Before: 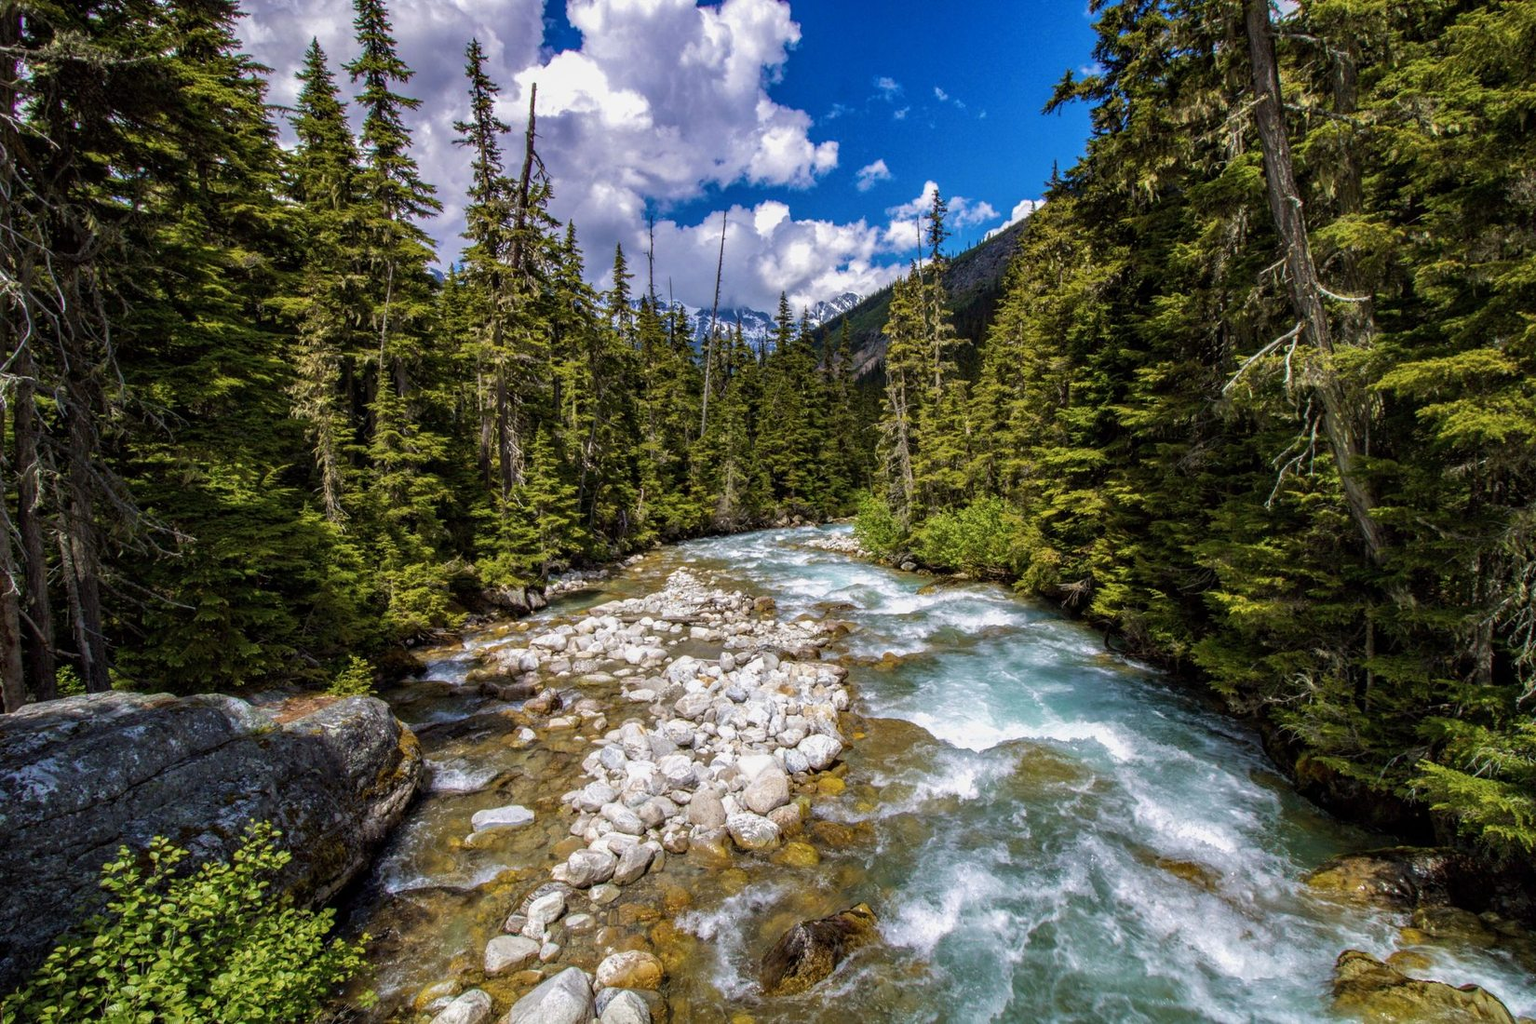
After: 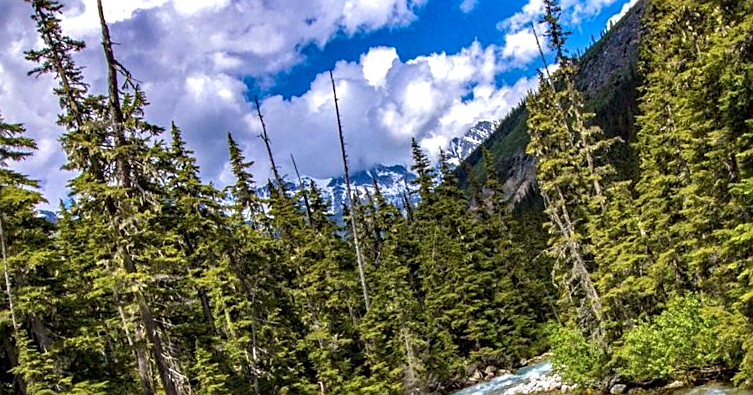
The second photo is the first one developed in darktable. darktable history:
crop: left 19.556%, right 30.401%, bottom 46.458%
sharpen: on, module defaults
haze removal: compatibility mode true, adaptive false
white balance: red 0.982, blue 1.018
rotate and perspective: rotation -14.8°, crop left 0.1, crop right 0.903, crop top 0.25, crop bottom 0.748
exposure: black level correction 0.001, exposure 0.5 EV, compensate exposure bias true, compensate highlight preservation false
